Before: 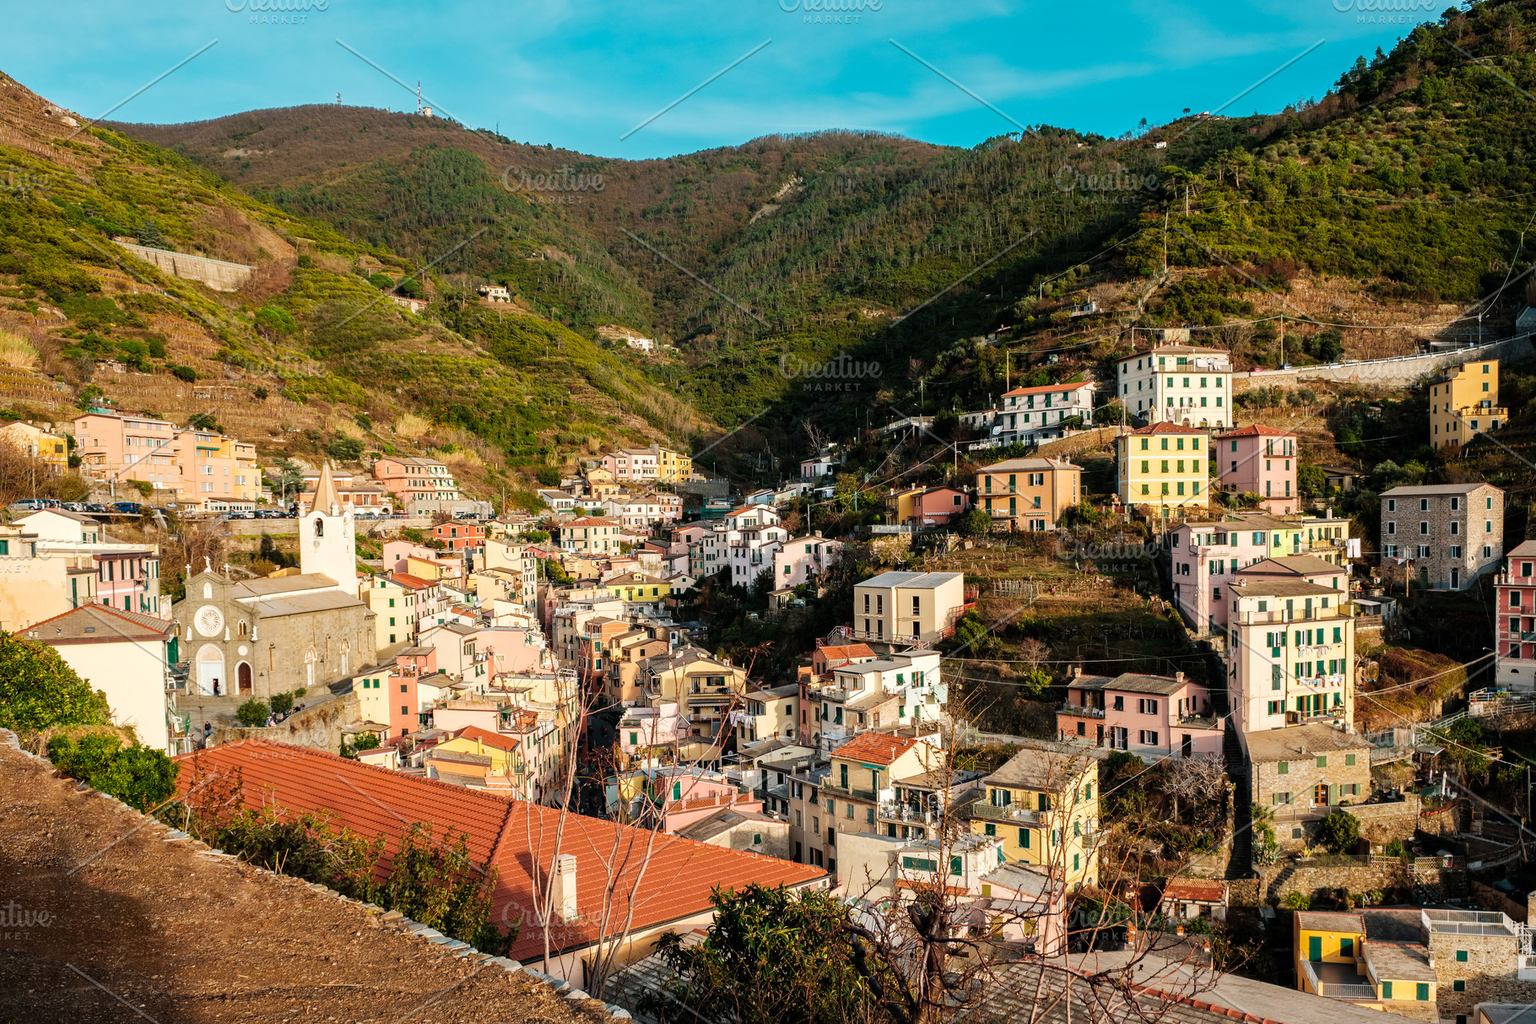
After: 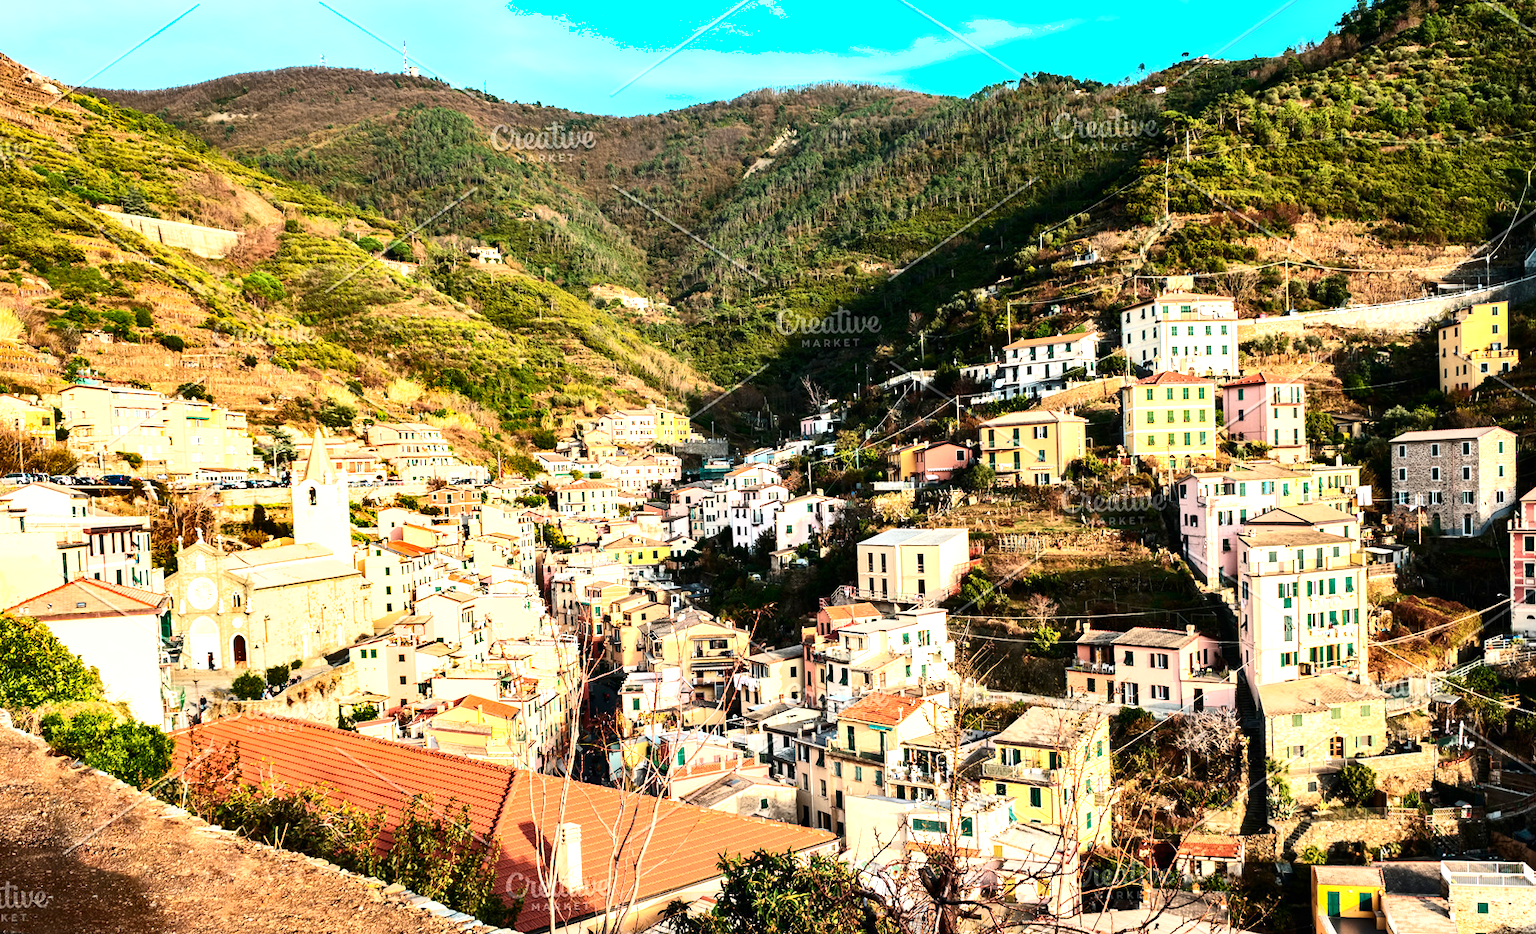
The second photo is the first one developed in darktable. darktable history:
exposure: black level correction 0, exposure 1.2 EV, compensate highlight preservation false
crop: left 1.507%, top 6.147%, right 1.379%, bottom 6.637%
rotate and perspective: rotation -1.17°, automatic cropping off
shadows and highlights: soften with gaussian
contrast brightness saturation: contrast 0.28
